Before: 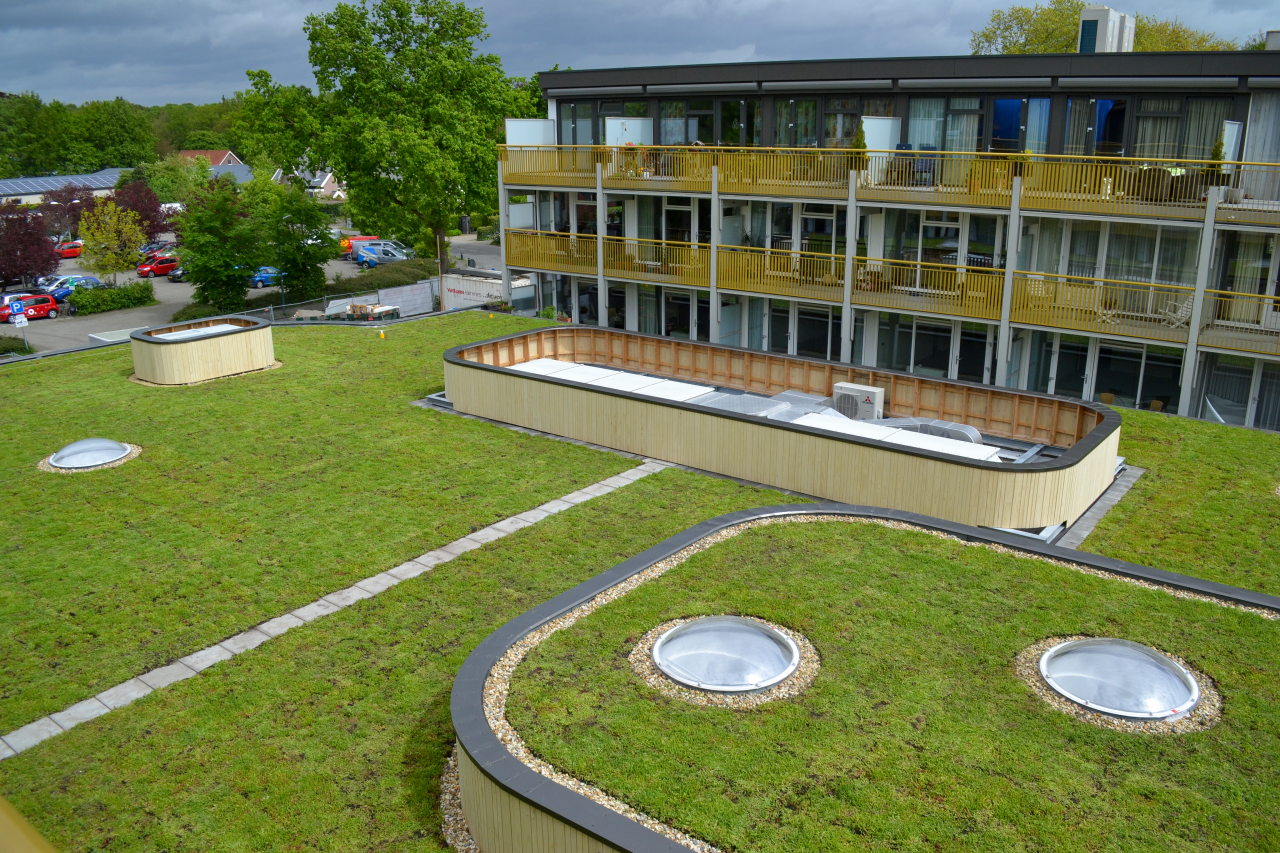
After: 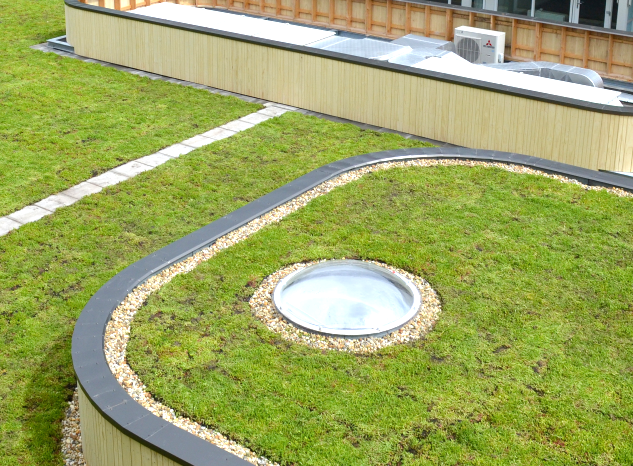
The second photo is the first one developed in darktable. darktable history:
exposure: exposure 0.661 EV, compensate highlight preservation false
crop: left 29.672%, top 41.786%, right 20.851%, bottom 3.487%
